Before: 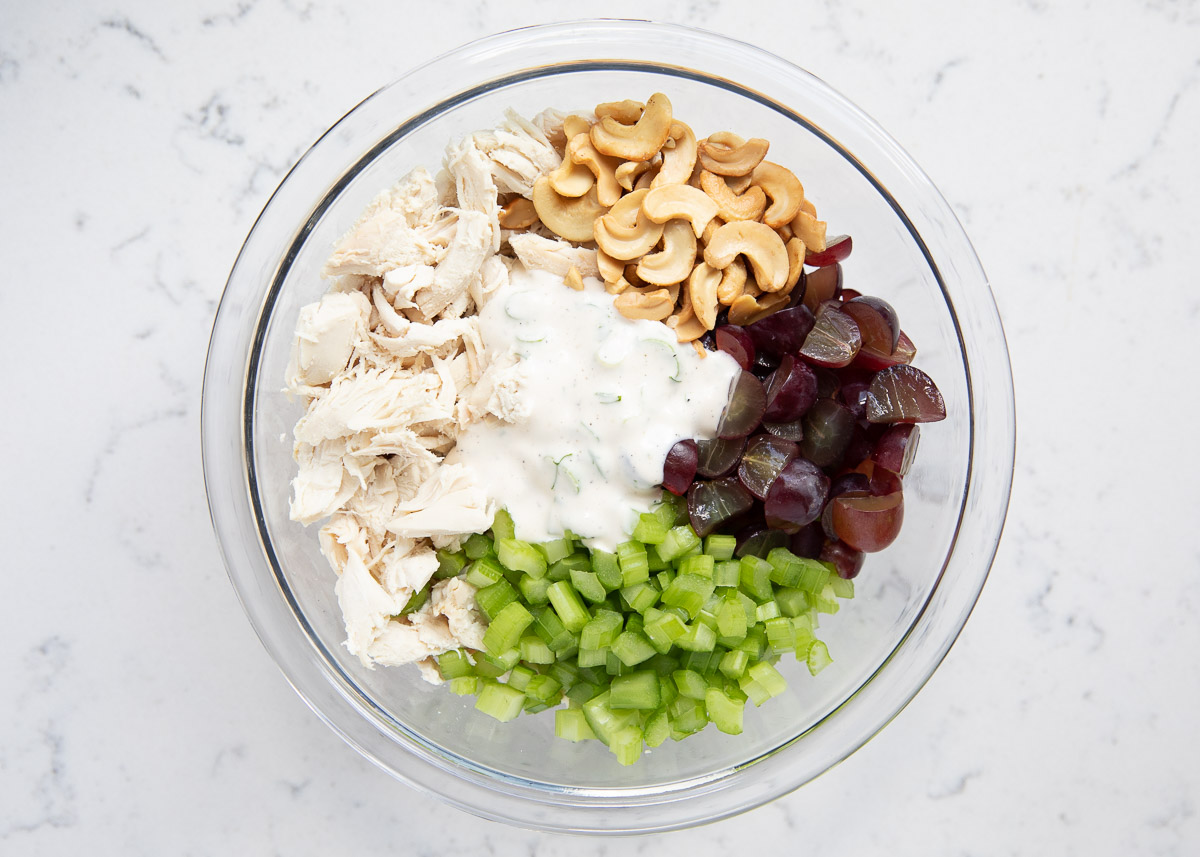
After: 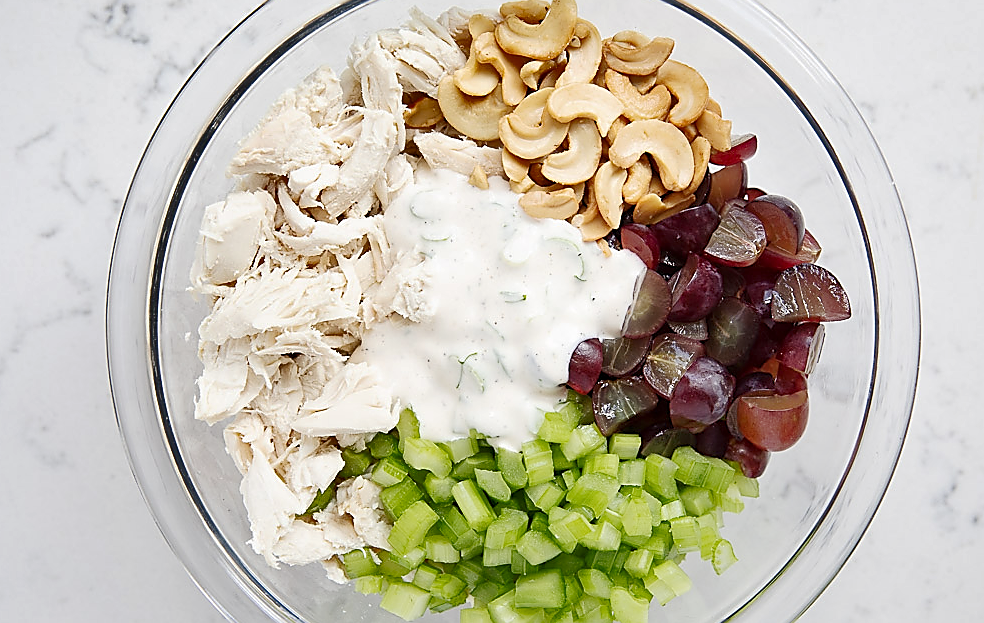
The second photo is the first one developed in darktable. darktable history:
base curve: curves: ch0 [(0, 0) (0.158, 0.273) (0.879, 0.895) (1, 1)], preserve colors none
crop: left 7.932%, top 11.834%, right 10.054%, bottom 15.413%
shadows and highlights: soften with gaussian
sharpen: radius 1.413, amount 1.252, threshold 0.666
